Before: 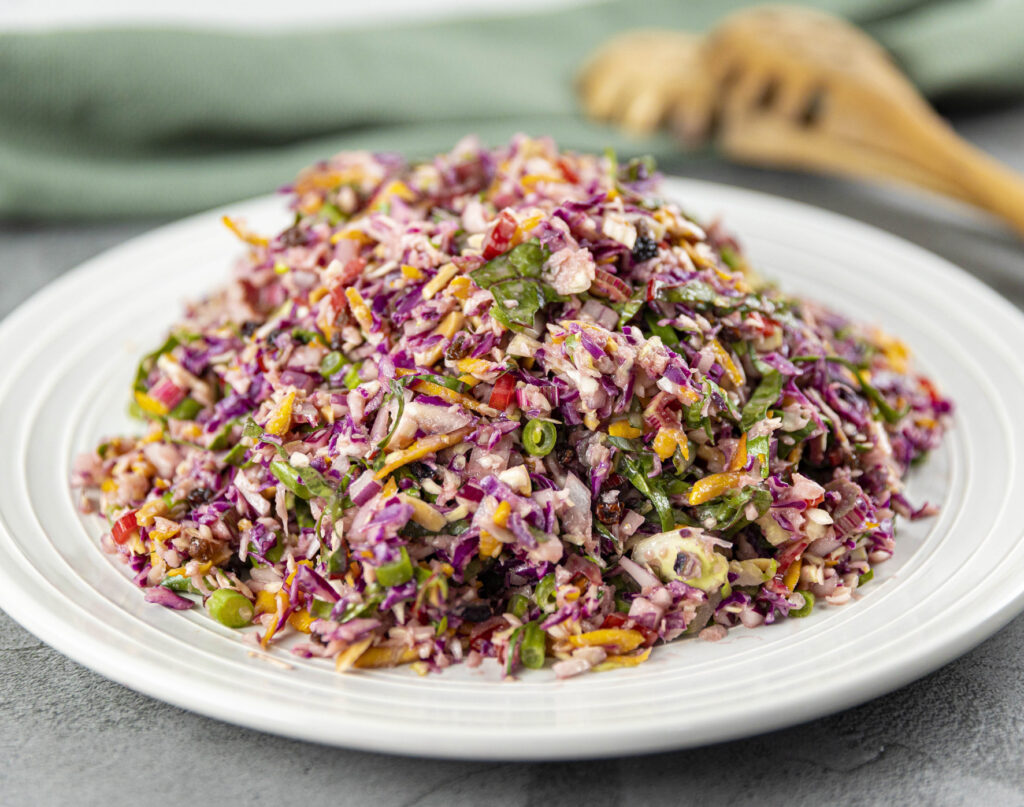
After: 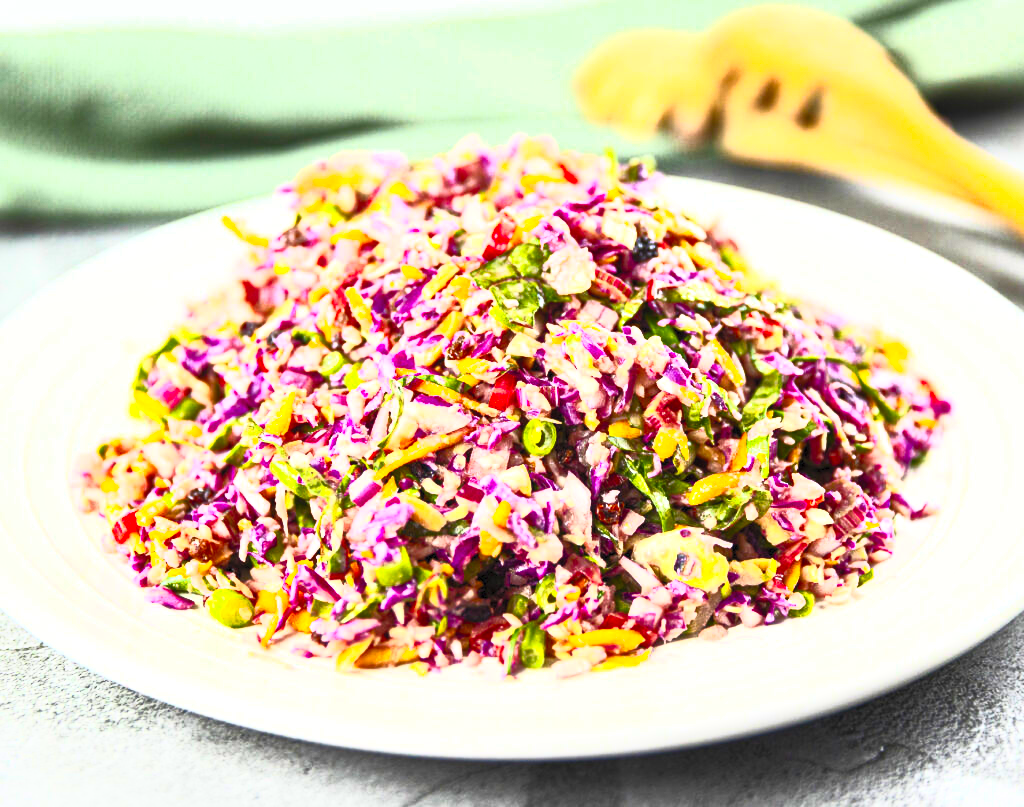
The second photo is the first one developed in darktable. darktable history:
contrast brightness saturation: contrast 1, brightness 1, saturation 1
local contrast: mode bilateral grid, contrast 30, coarseness 25, midtone range 0.2
